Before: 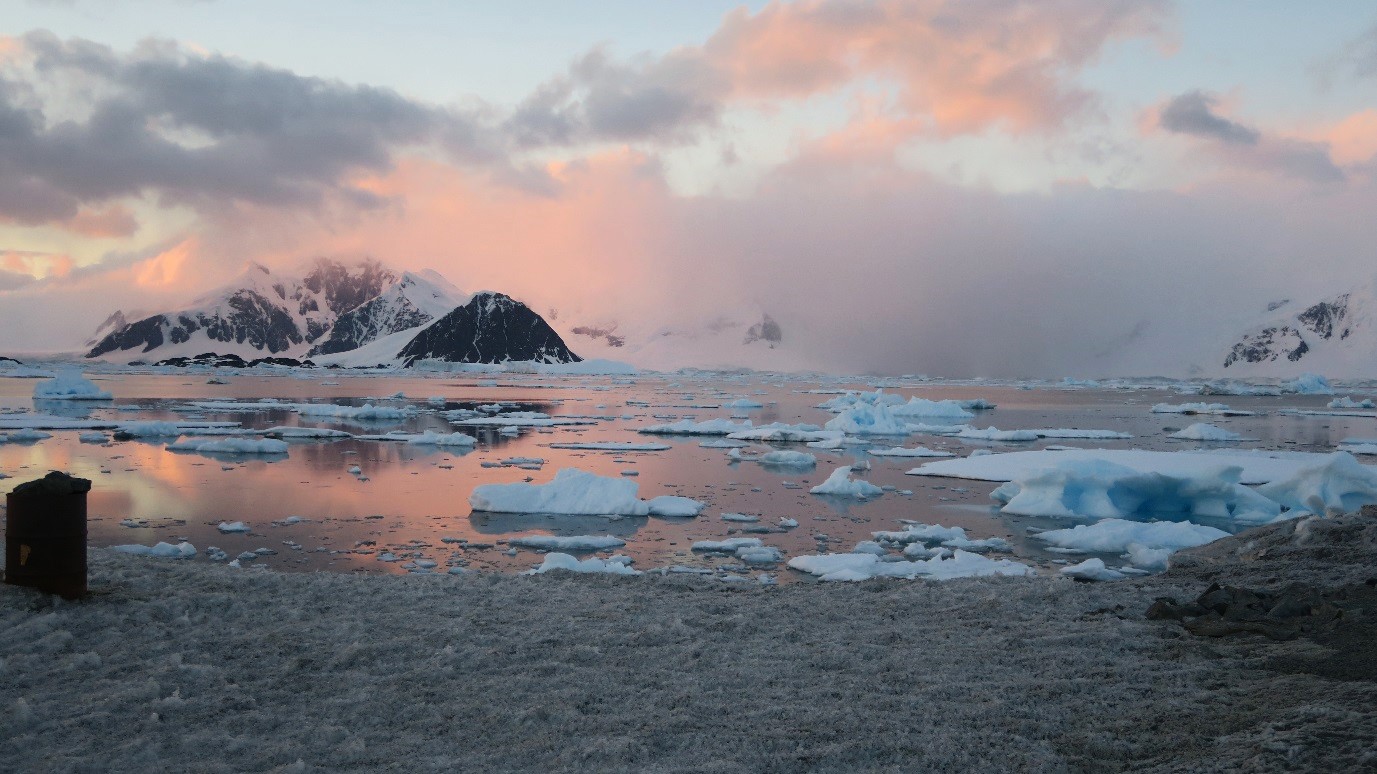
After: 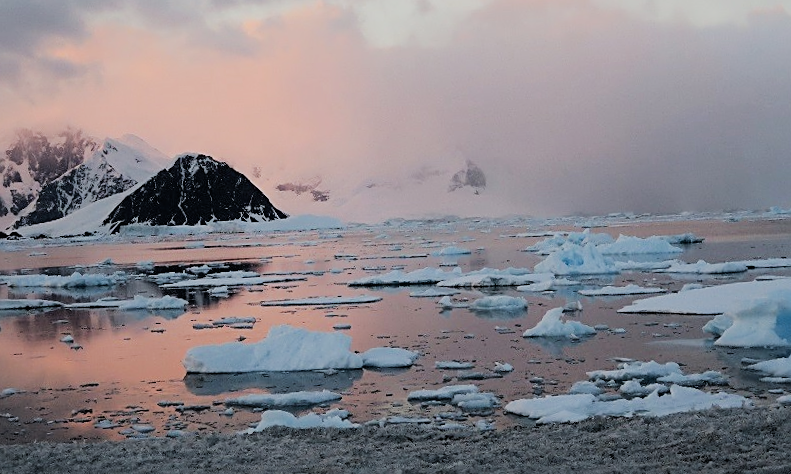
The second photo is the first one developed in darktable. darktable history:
rotate and perspective: rotation -3.18°, automatic cropping off
filmic rgb: black relative exposure -5 EV, hardness 2.88, contrast 1.2, highlights saturation mix -30%
crop and rotate: left 22.13%, top 22.054%, right 22.026%, bottom 22.102%
sharpen: on, module defaults
